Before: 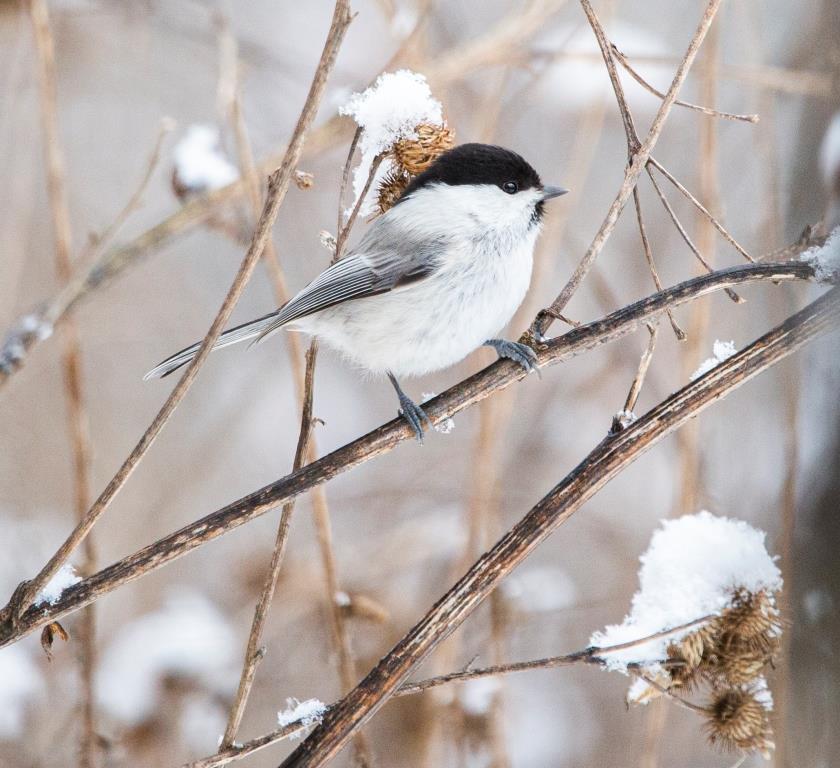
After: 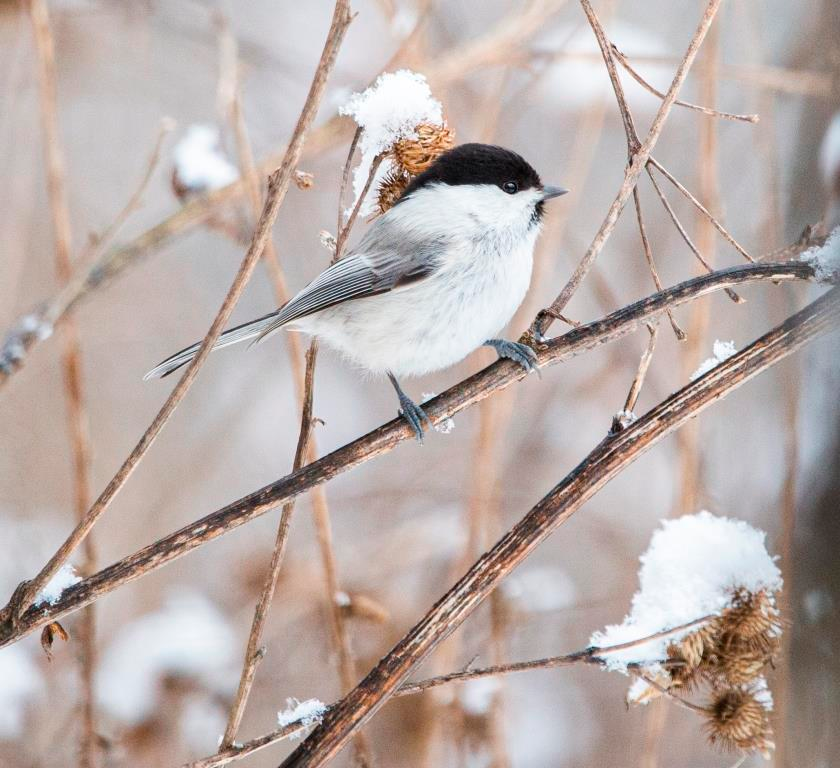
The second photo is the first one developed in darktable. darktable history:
color correction: highlights b* 0.045
